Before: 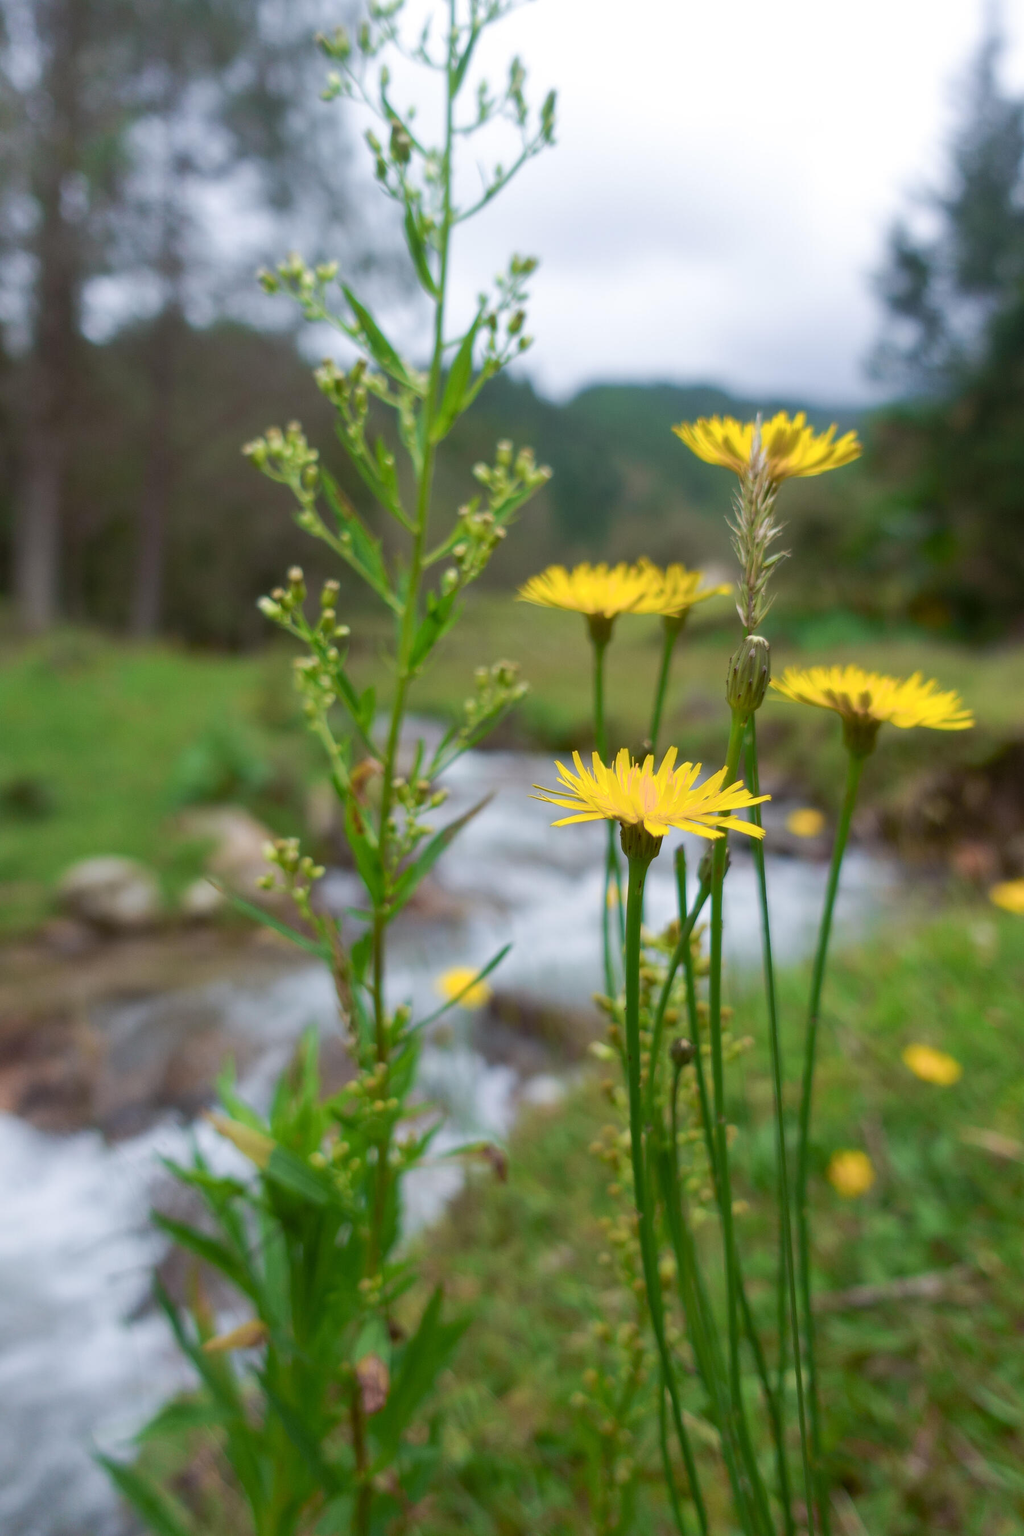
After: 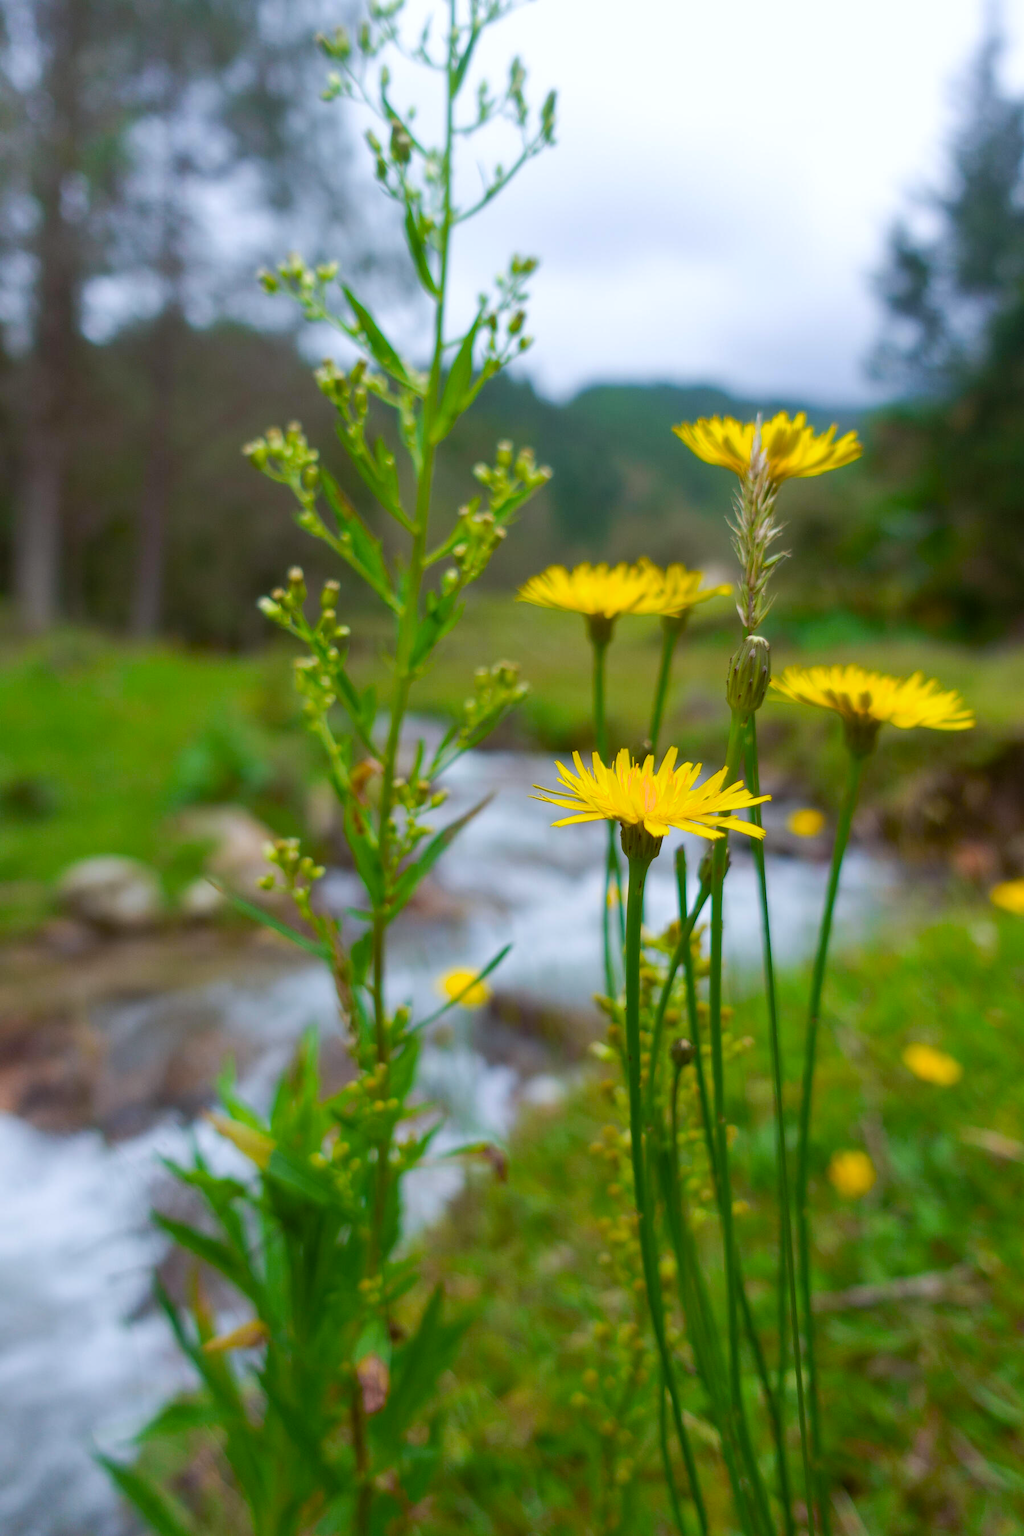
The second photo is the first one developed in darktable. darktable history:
white balance: red 0.982, blue 1.018
color balance rgb: perceptual saturation grading › global saturation 34.05%, global vibrance 5.56%
